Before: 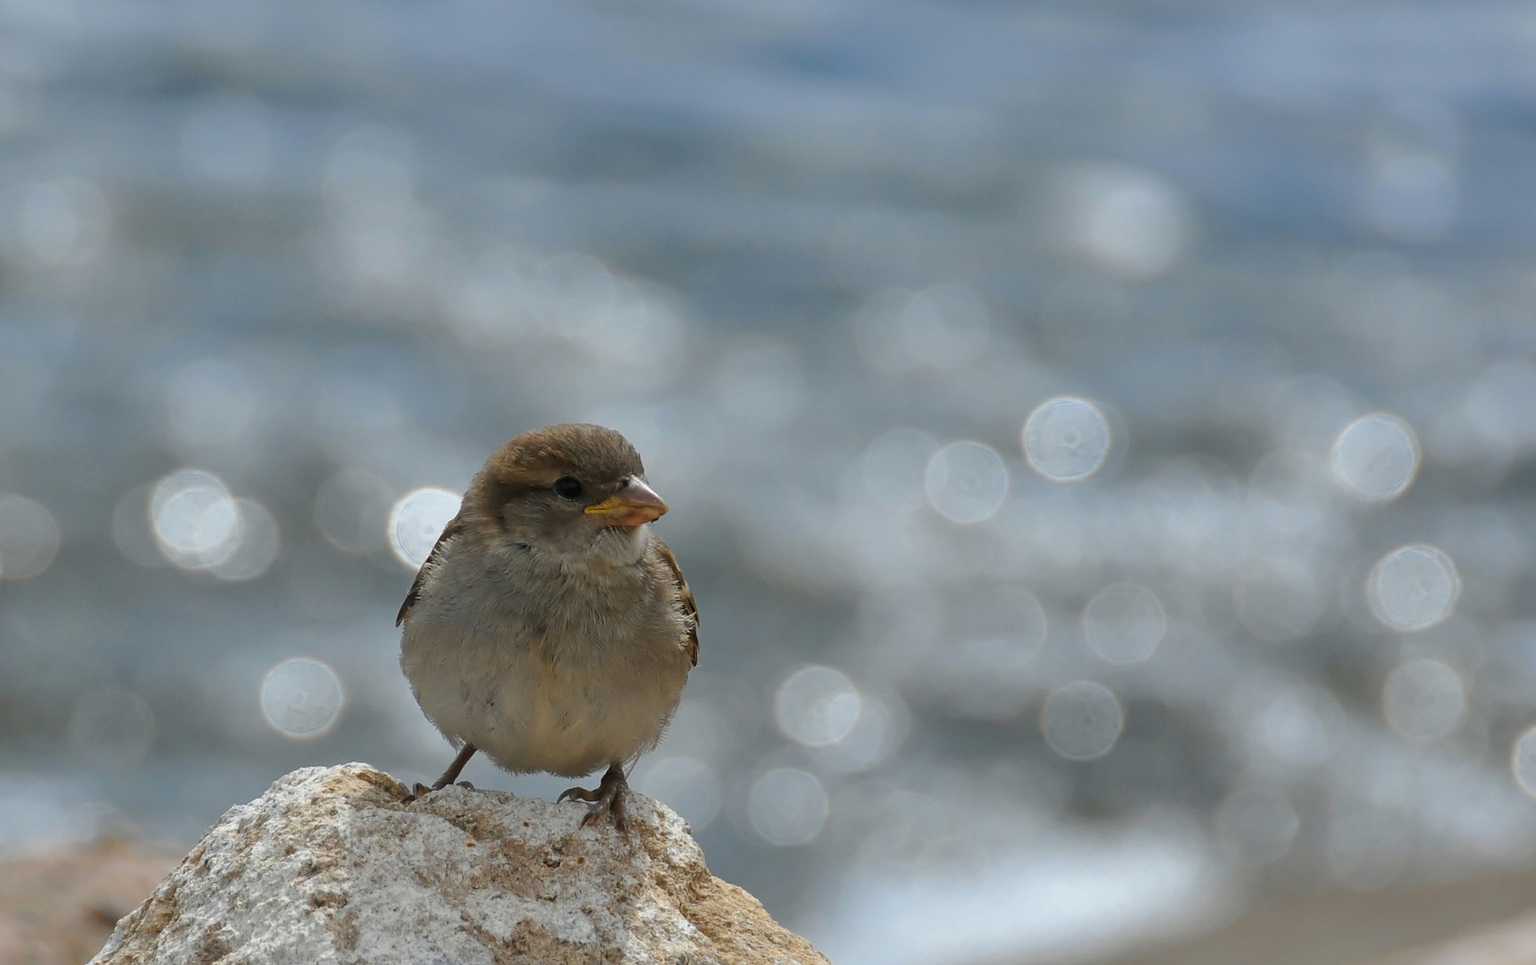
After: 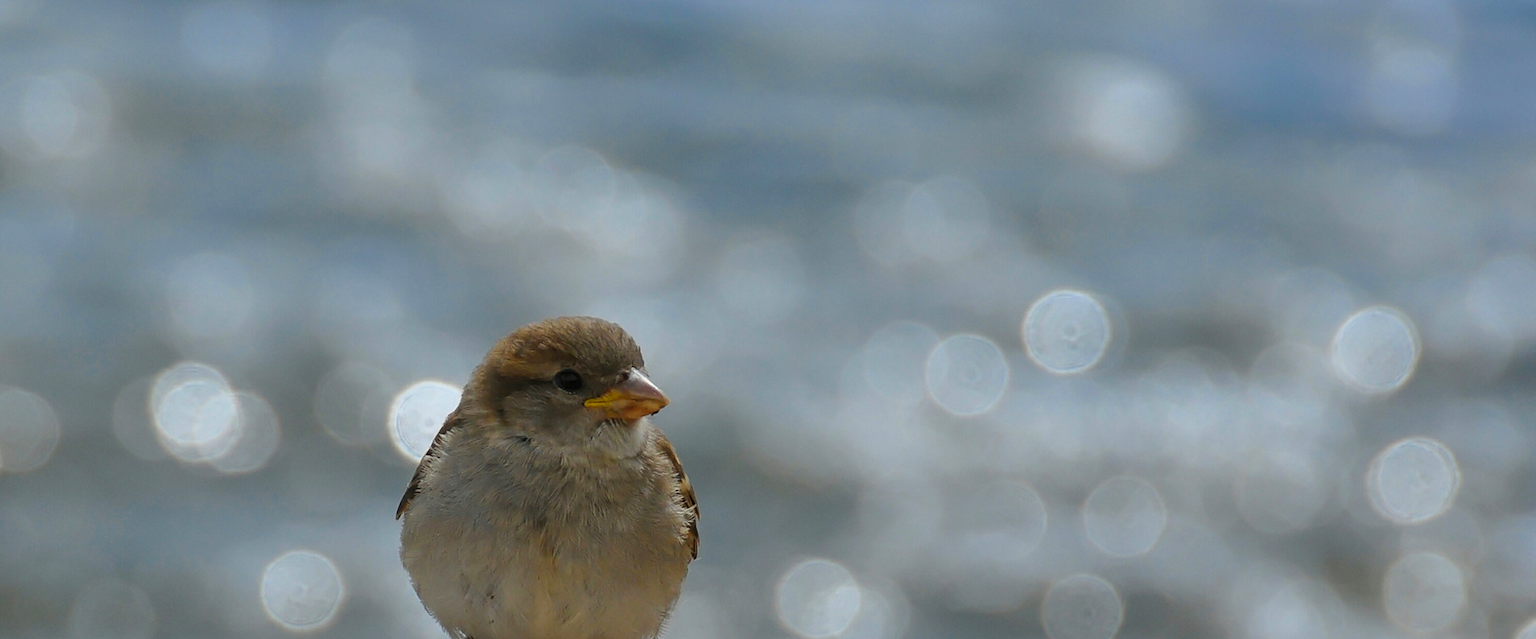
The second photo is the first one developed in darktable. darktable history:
color balance rgb: perceptual saturation grading › global saturation 25.914%
crop: top 11.136%, bottom 22.487%
